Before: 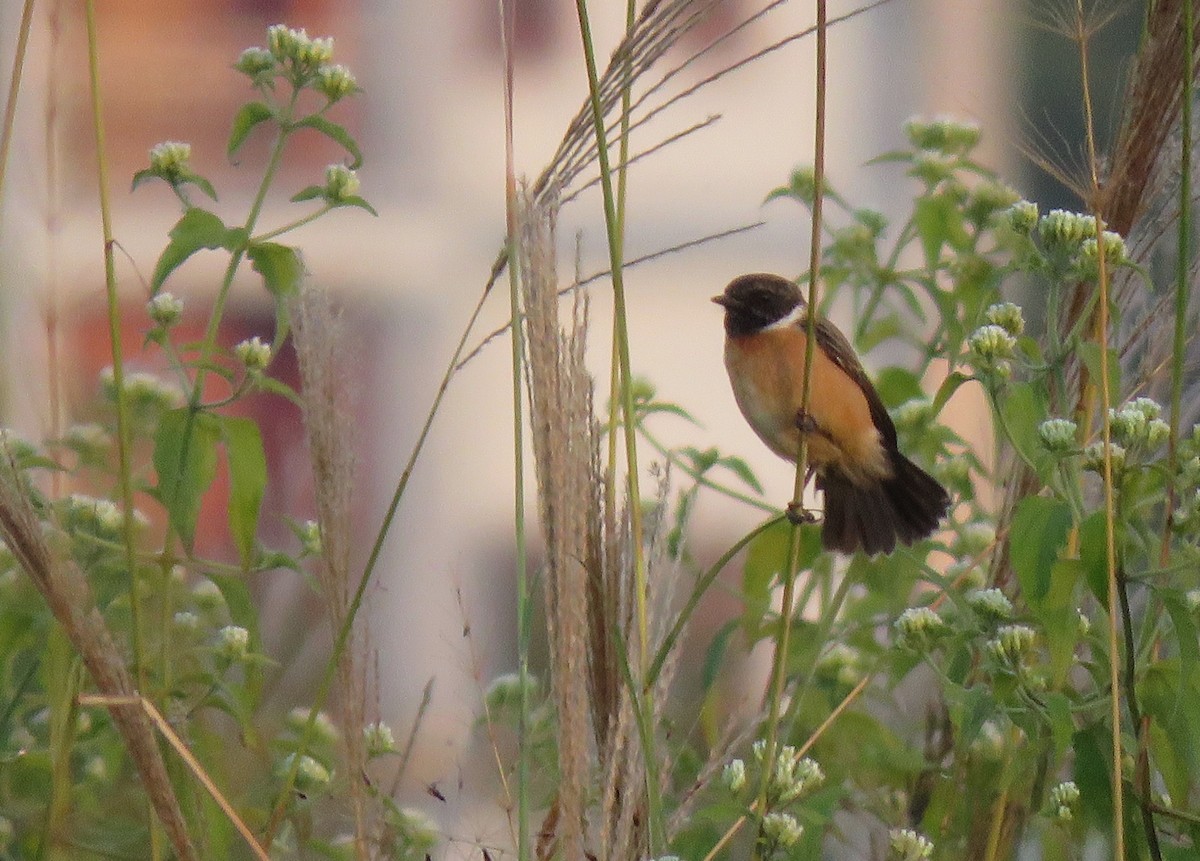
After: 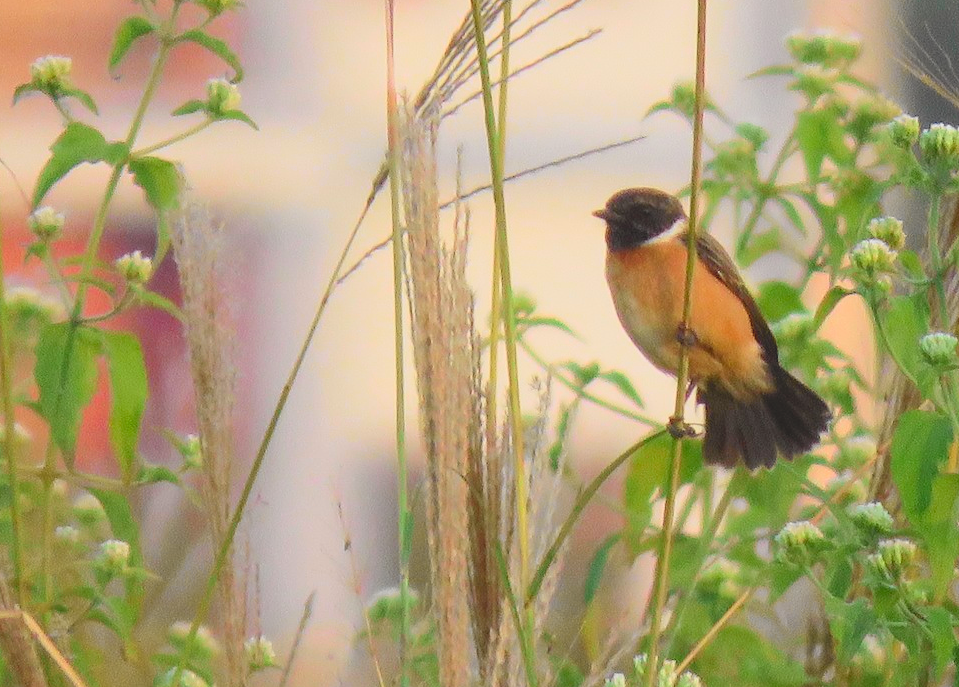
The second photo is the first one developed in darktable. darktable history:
contrast brightness saturation: contrast -0.196, saturation 0.189
crop and rotate: left 9.949%, top 10.082%, right 10.101%, bottom 10.119%
tone curve: curves: ch0 [(0, 0) (0.055, 0.057) (0.258, 0.307) (0.434, 0.543) (0.517, 0.657) (0.745, 0.874) (1, 1)]; ch1 [(0, 0) (0.346, 0.307) (0.418, 0.383) (0.46, 0.439) (0.482, 0.493) (0.502, 0.503) (0.517, 0.514) (0.55, 0.561) (0.588, 0.603) (0.646, 0.688) (1, 1)]; ch2 [(0, 0) (0.346, 0.34) (0.431, 0.45) (0.485, 0.499) (0.5, 0.503) (0.527, 0.525) (0.545, 0.562) (0.679, 0.706) (1, 1)], color space Lab, independent channels, preserve colors none
